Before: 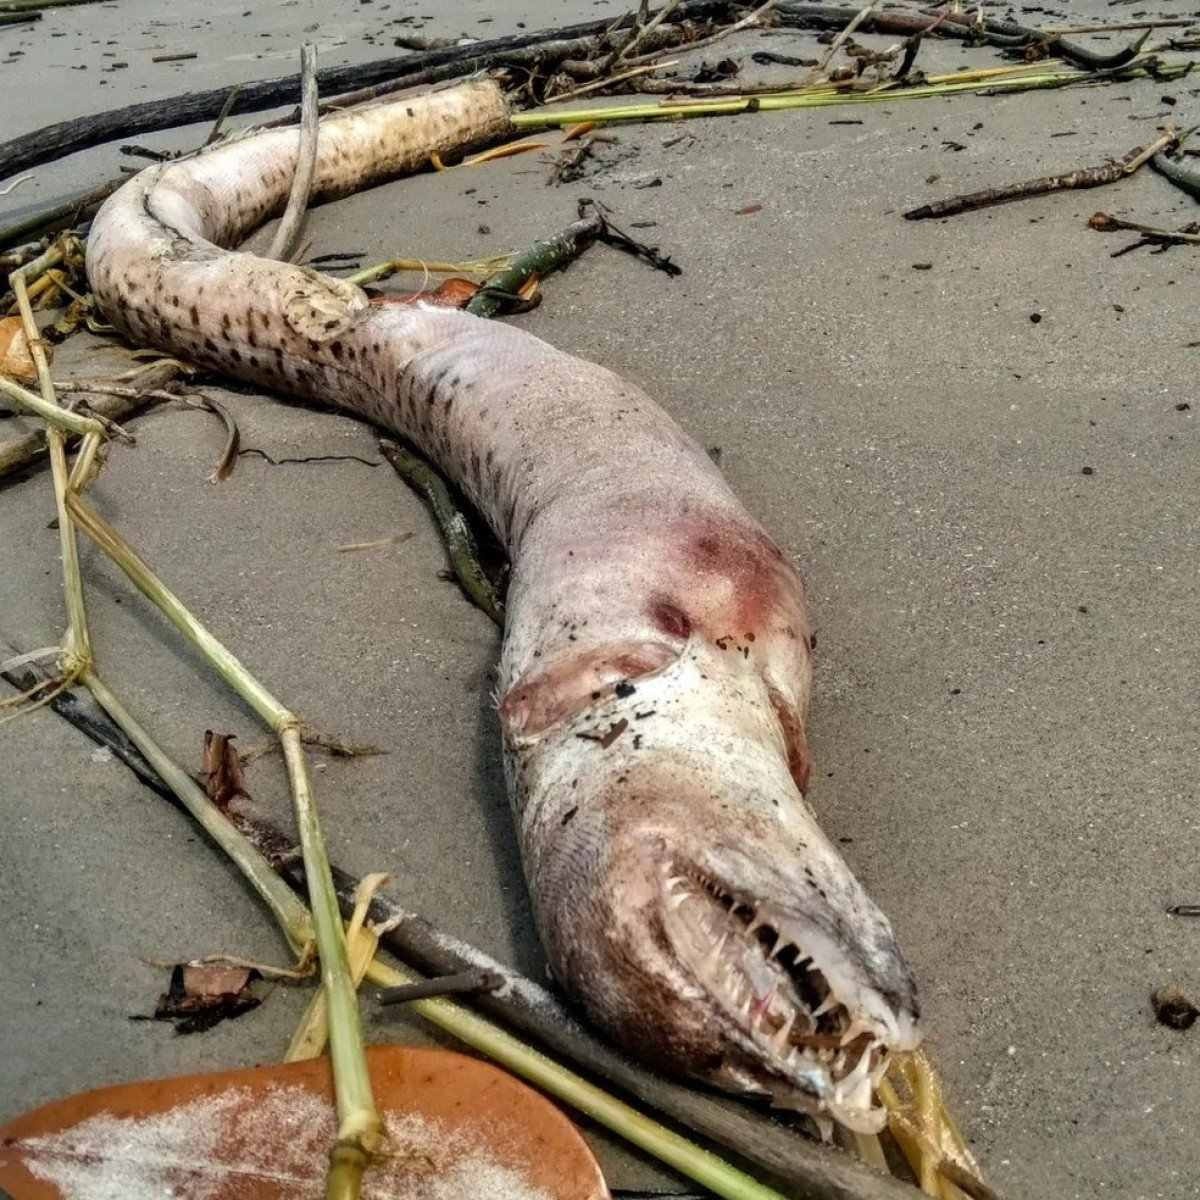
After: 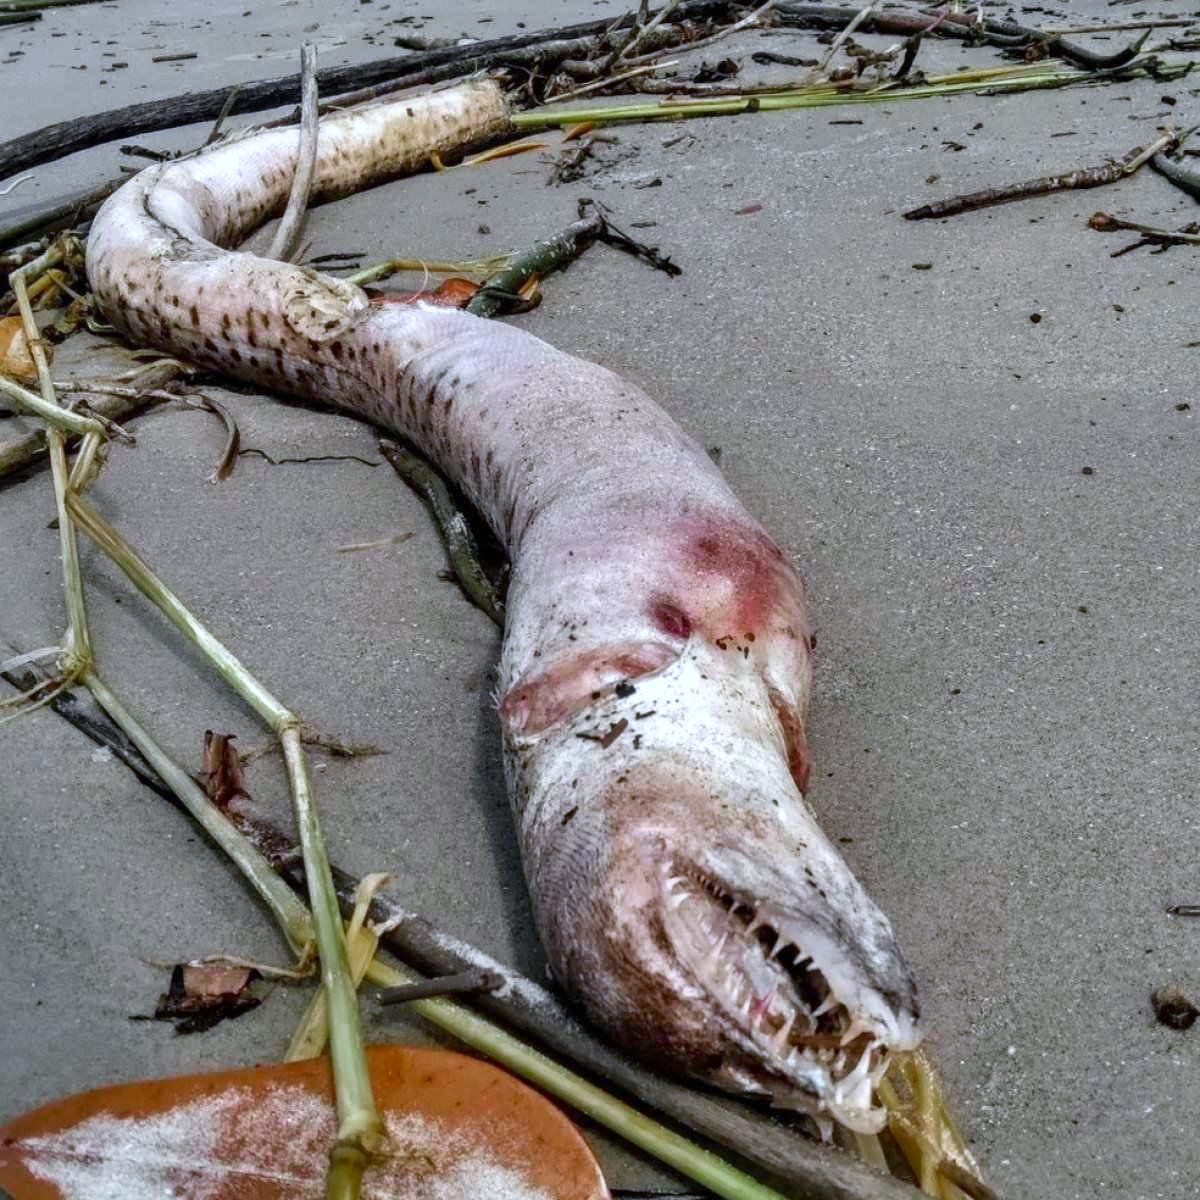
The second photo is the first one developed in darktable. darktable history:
color zones: curves: ch0 [(0, 0.48) (0.209, 0.398) (0.305, 0.332) (0.429, 0.493) (0.571, 0.5) (0.714, 0.5) (0.857, 0.5) (1, 0.48)]; ch1 [(0, 0.633) (0.143, 0.586) (0.286, 0.489) (0.429, 0.448) (0.571, 0.31) (0.714, 0.335) (0.857, 0.492) (1, 0.633)]; ch2 [(0, 0.448) (0.143, 0.498) (0.286, 0.5) (0.429, 0.5) (0.571, 0.5) (0.714, 0.5) (0.857, 0.5) (1, 0.448)]
white balance: red 0.948, green 1.02, blue 1.176
